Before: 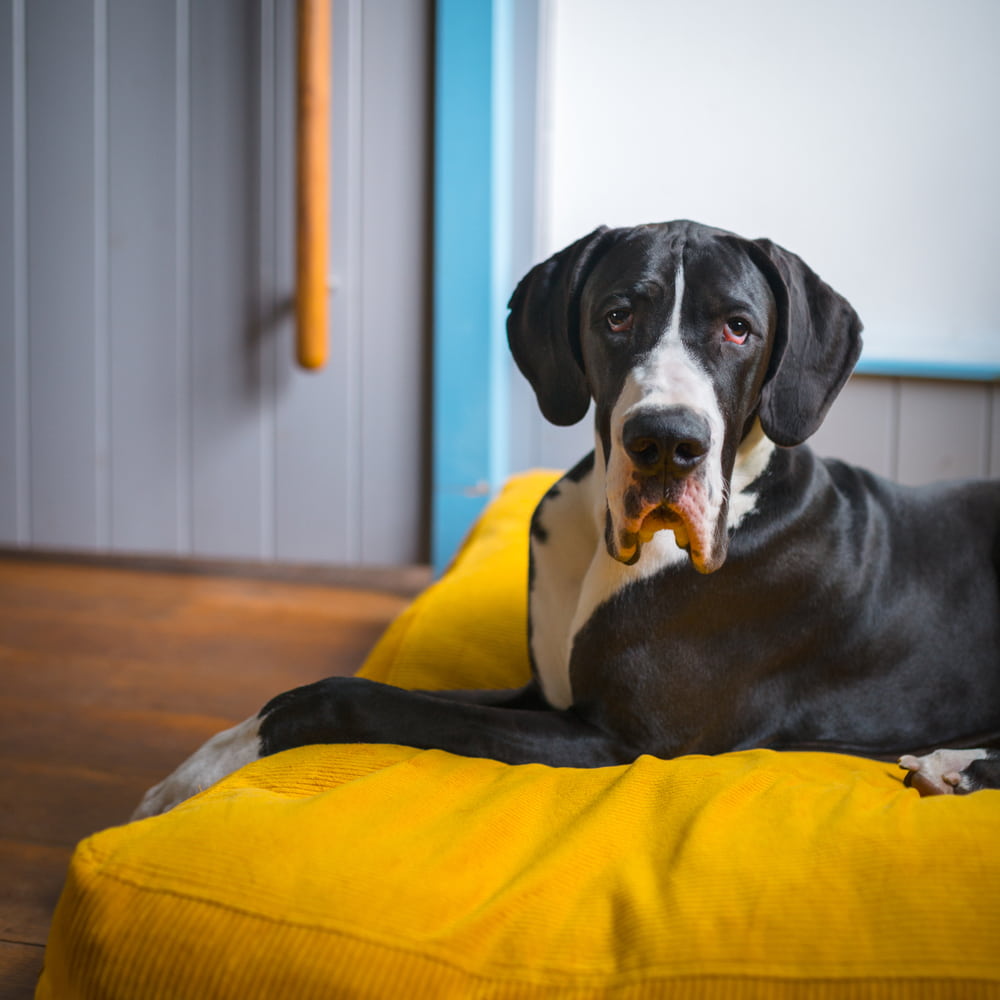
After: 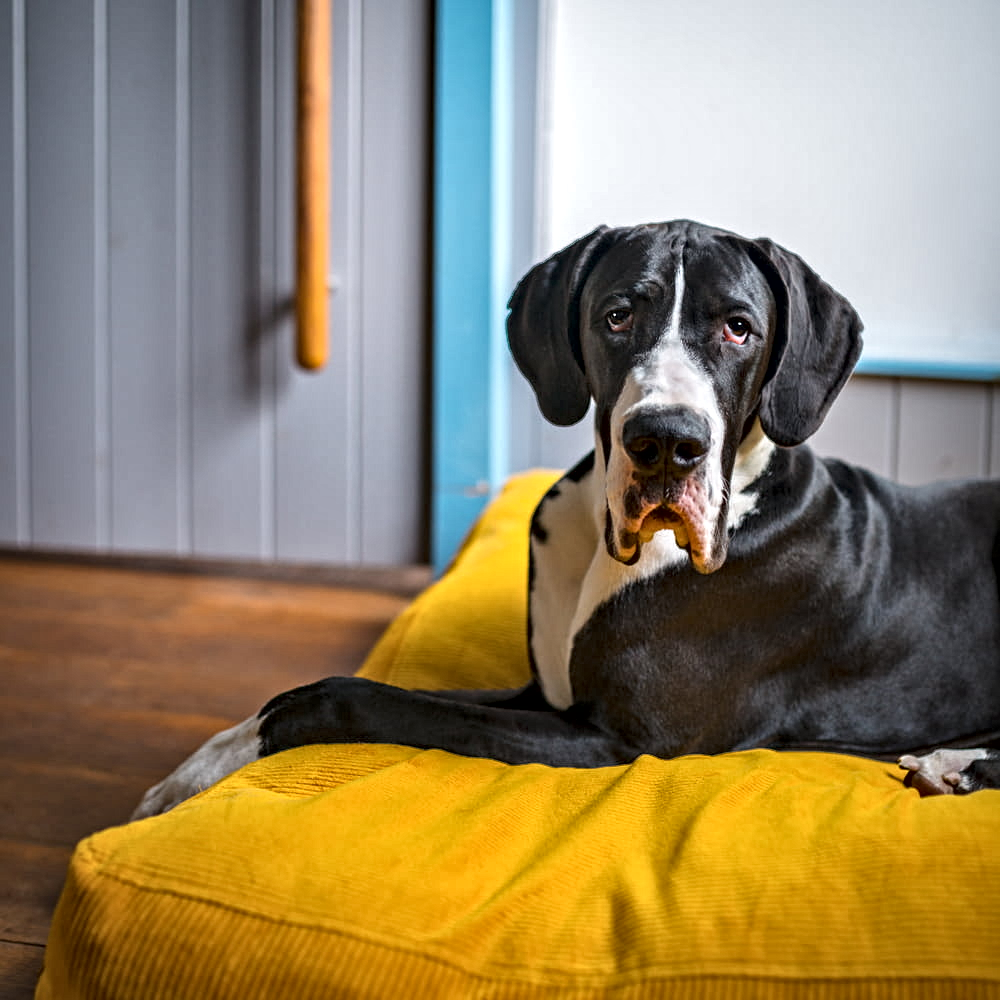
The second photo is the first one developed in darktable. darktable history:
contrast equalizer: octaves 7, y [[0.5, 0.542, 0.583, 0.625, 0.667, 0.708], [0.5 ×6], [0.5 ×6], [0 ×6], [0 ×6]]
local contrast: mode bilateral grid, contrast 20, coarseness 50, detail 120%, midtone range 0.2
